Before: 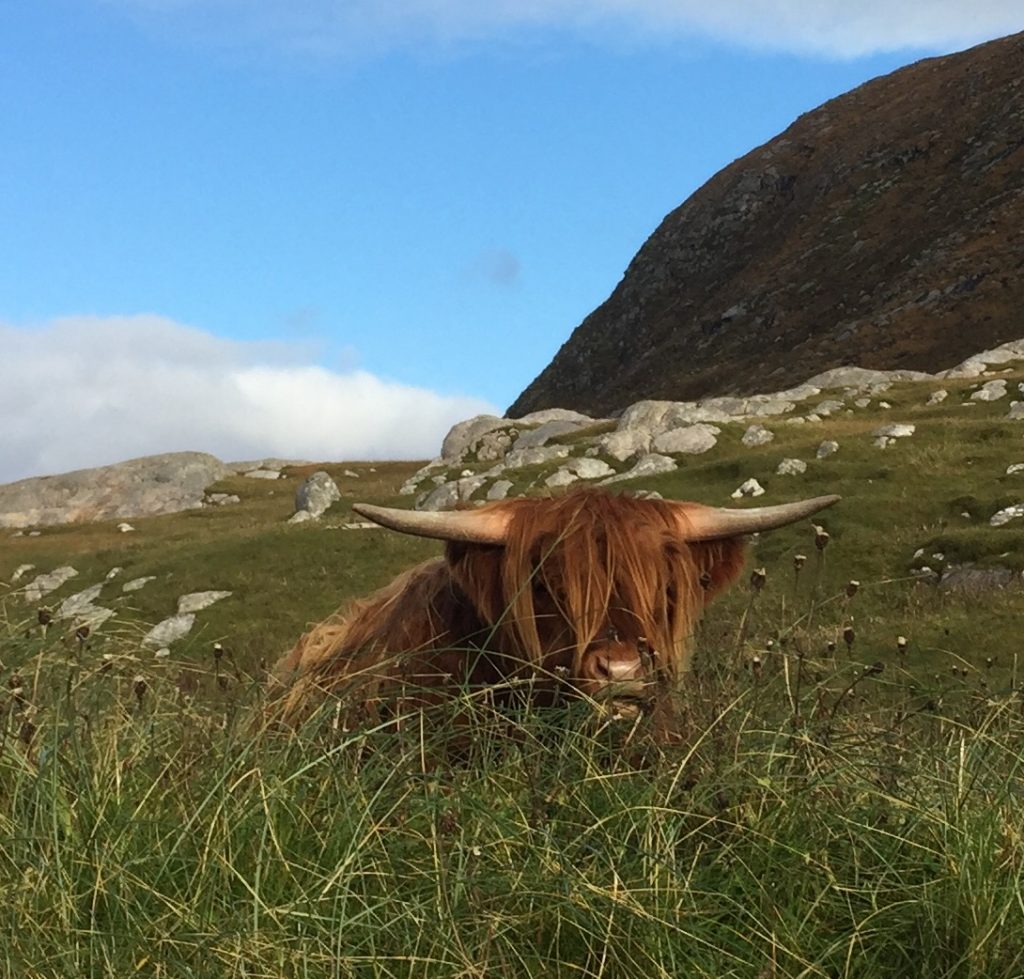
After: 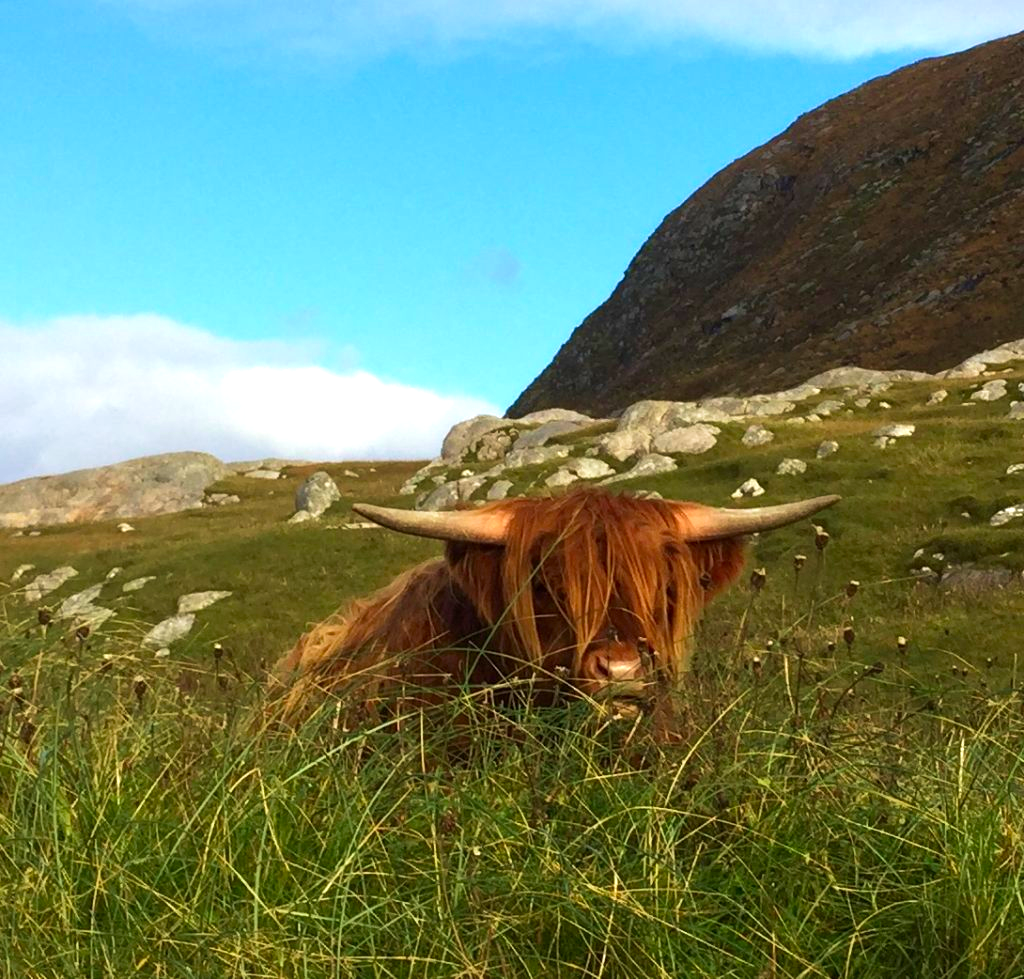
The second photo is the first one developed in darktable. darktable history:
contrast brightness saturation: brightness -0.02, saturation 0.35
exposure: black level correction 0.001, exposure 0.5 EV, compensate exposure bias true, compensate highlight preservation false
velvia: on, module defaults
